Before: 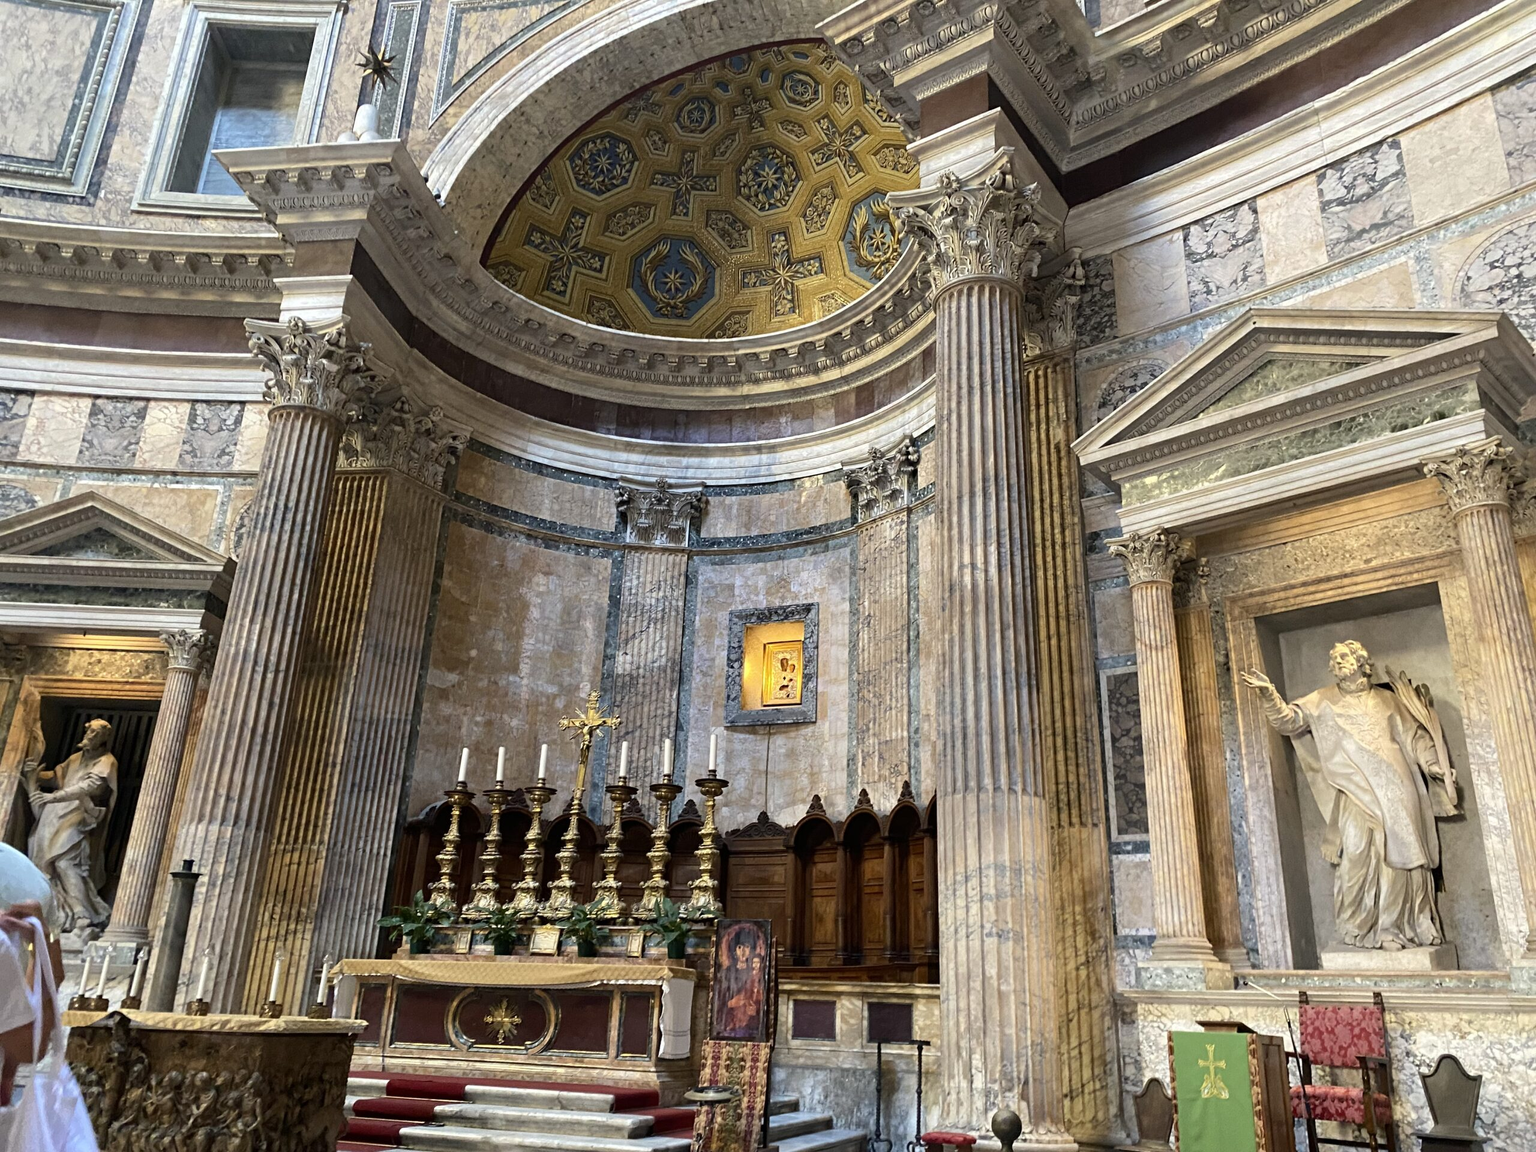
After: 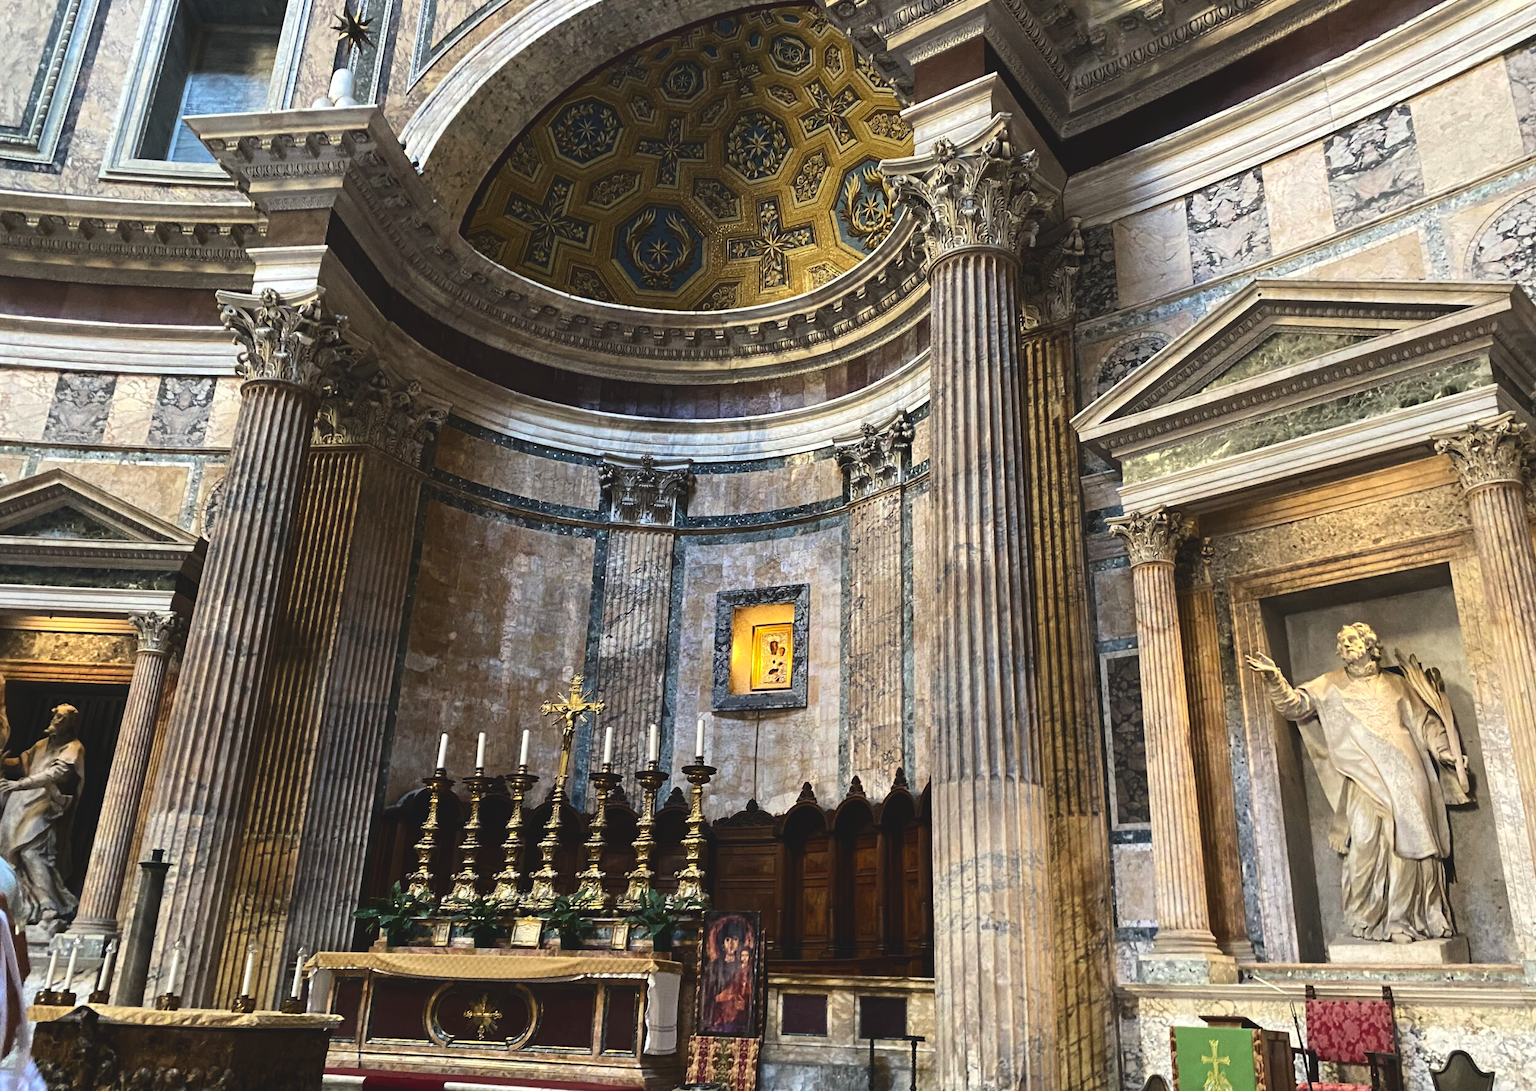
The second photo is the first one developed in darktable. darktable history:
crop: left 2.312%, top 3.32%, right 0.866%, bottom 4.947%
color correction: highlights b* -0.034
contrast brightness saturation: contrast 0.188, brightness -0.23, saturation 0.116
exposure: black level correction -0.041, exposure 0.06 EV, compensate exposure bias true, compensate highlight preservation false
